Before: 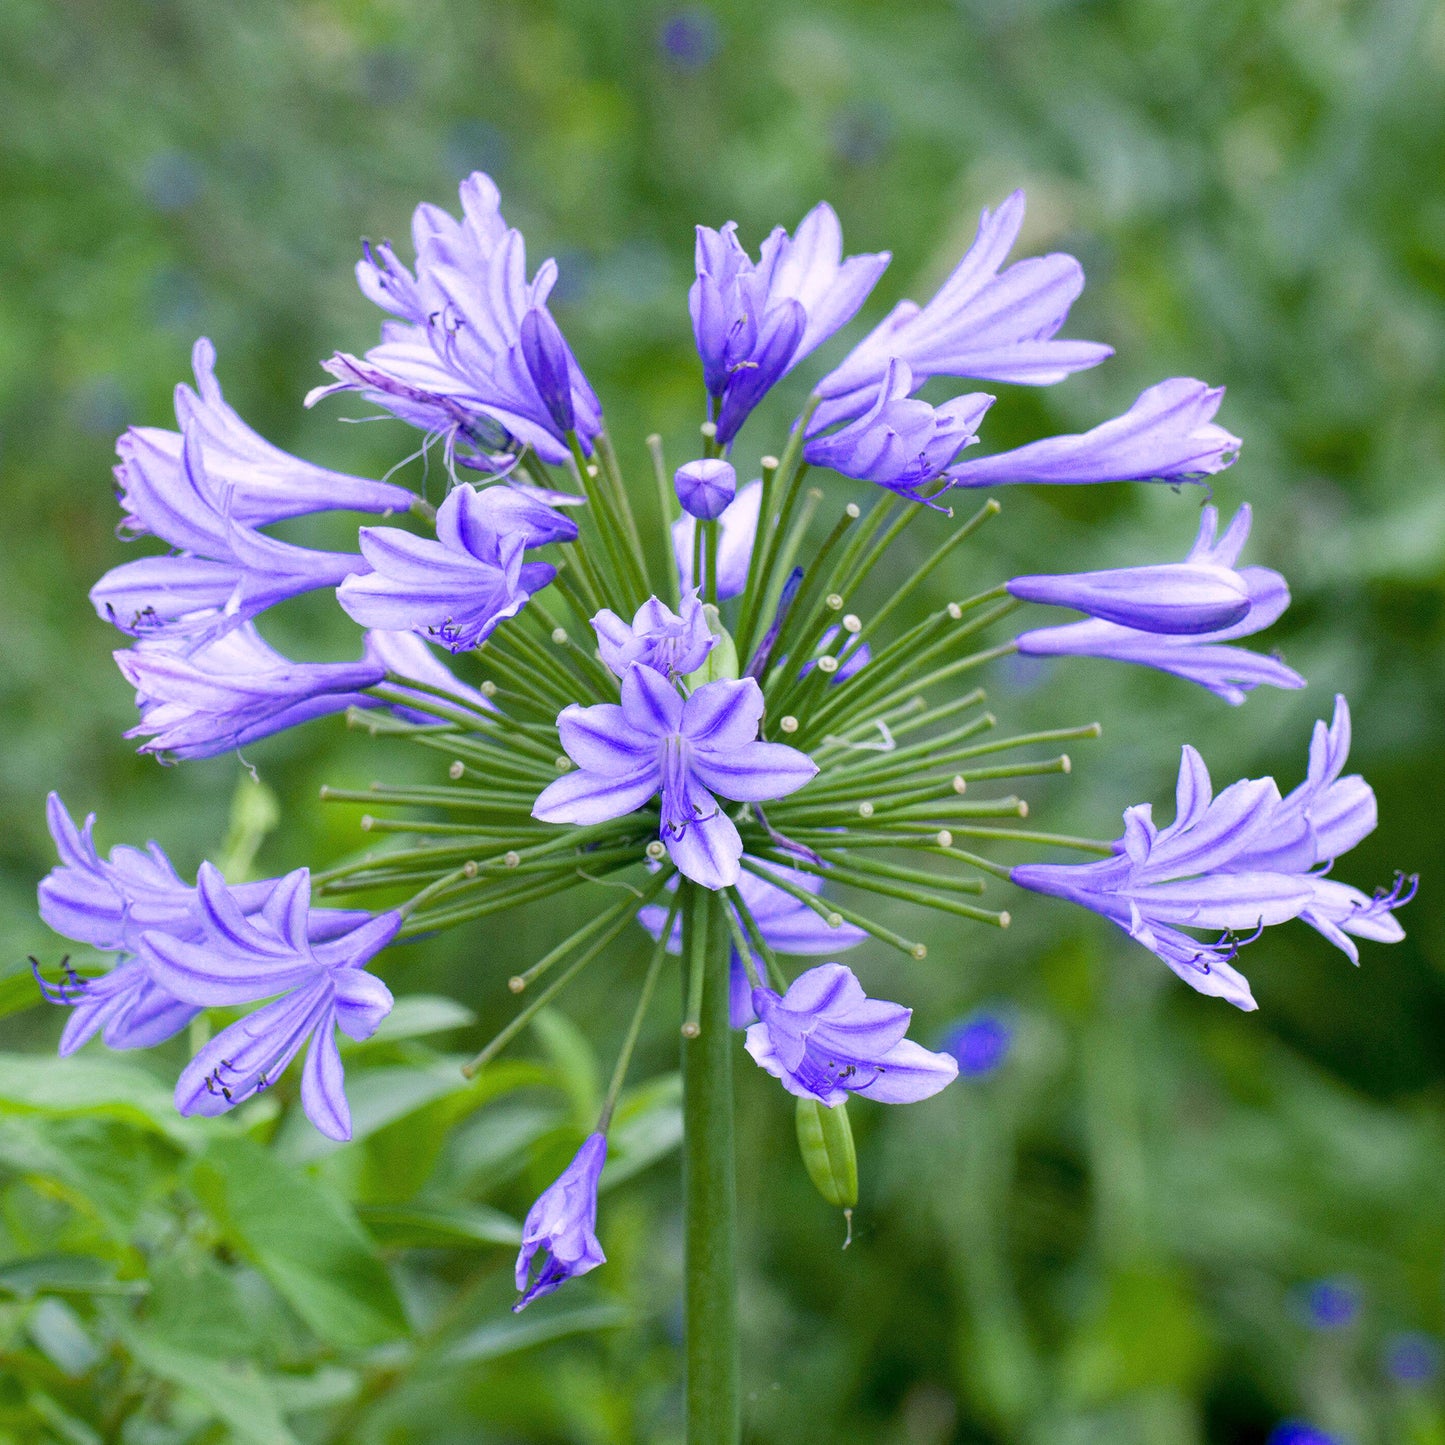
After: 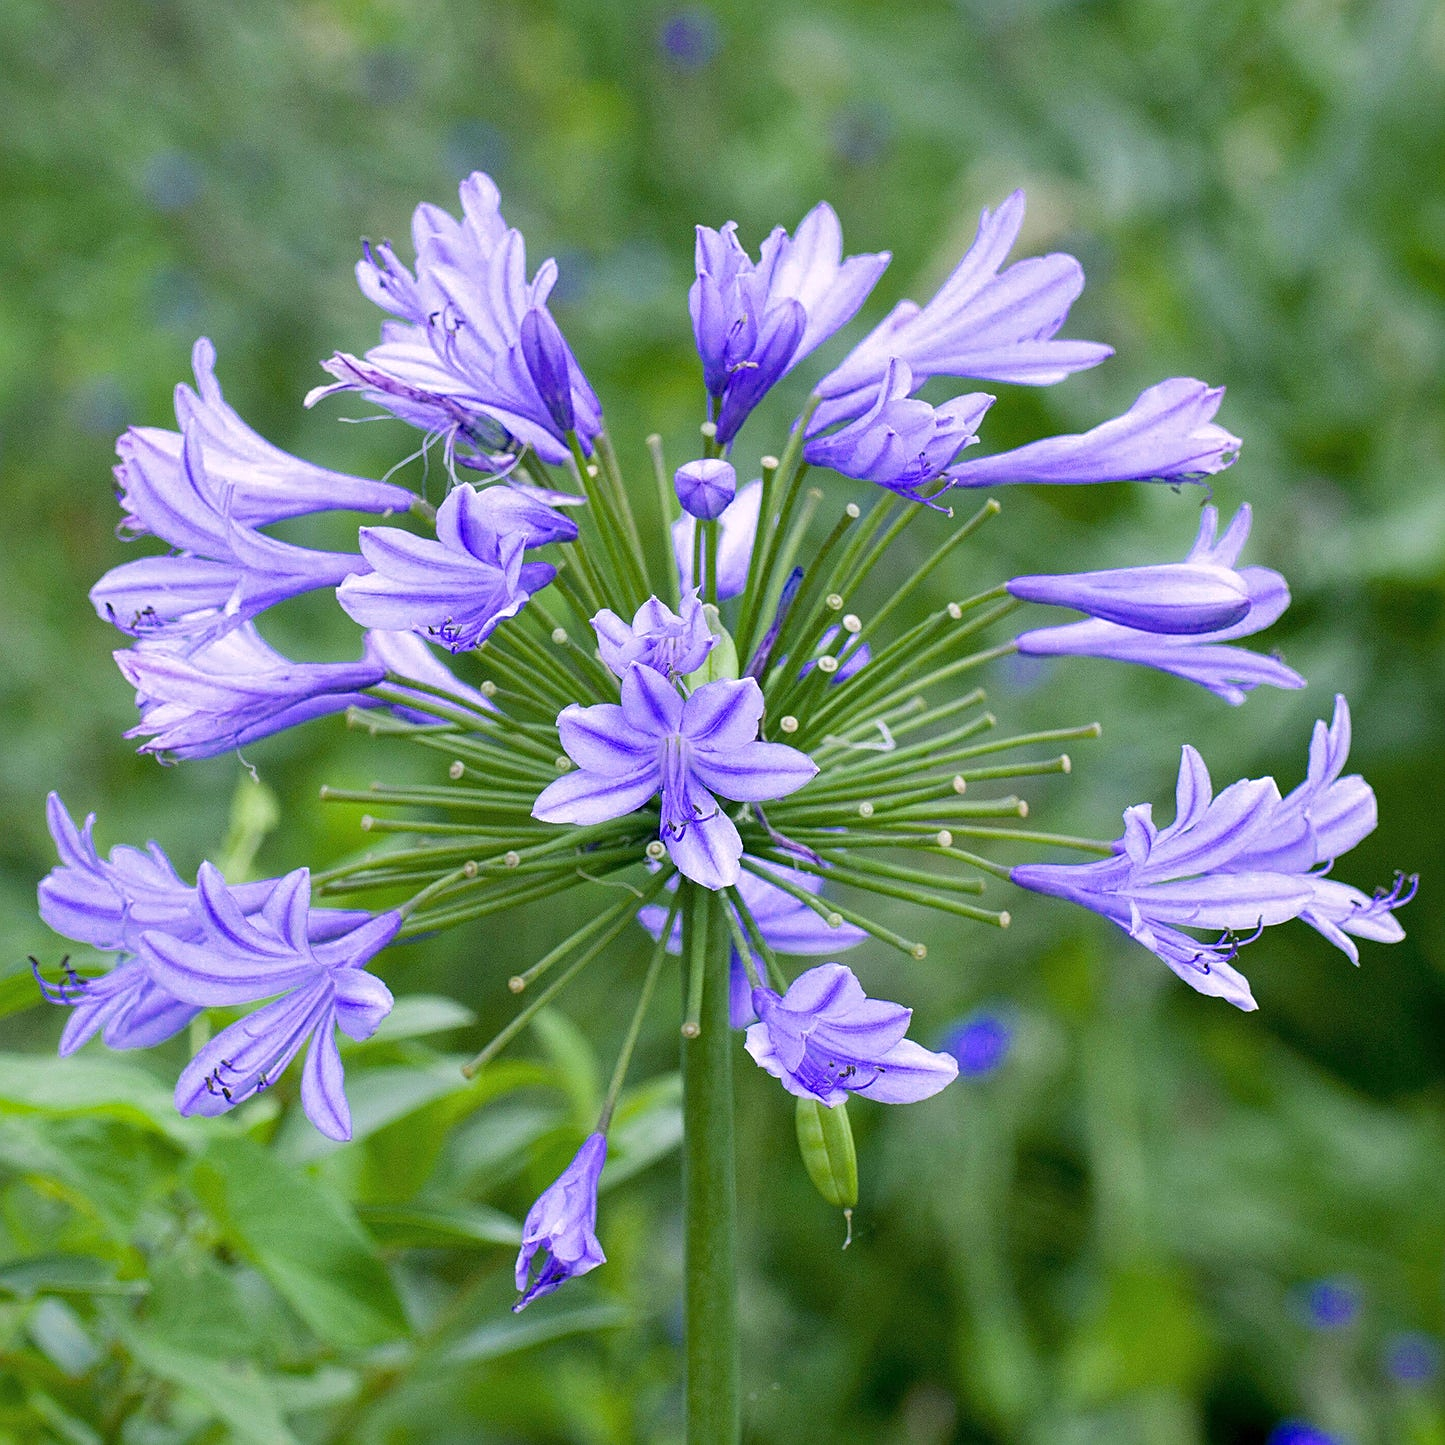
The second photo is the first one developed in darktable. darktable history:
shadows and highlights: shadows 10, white point adjustment 1, highlights -40
sharpen: on, module defaults
exposure: compensate highlight preservation false
